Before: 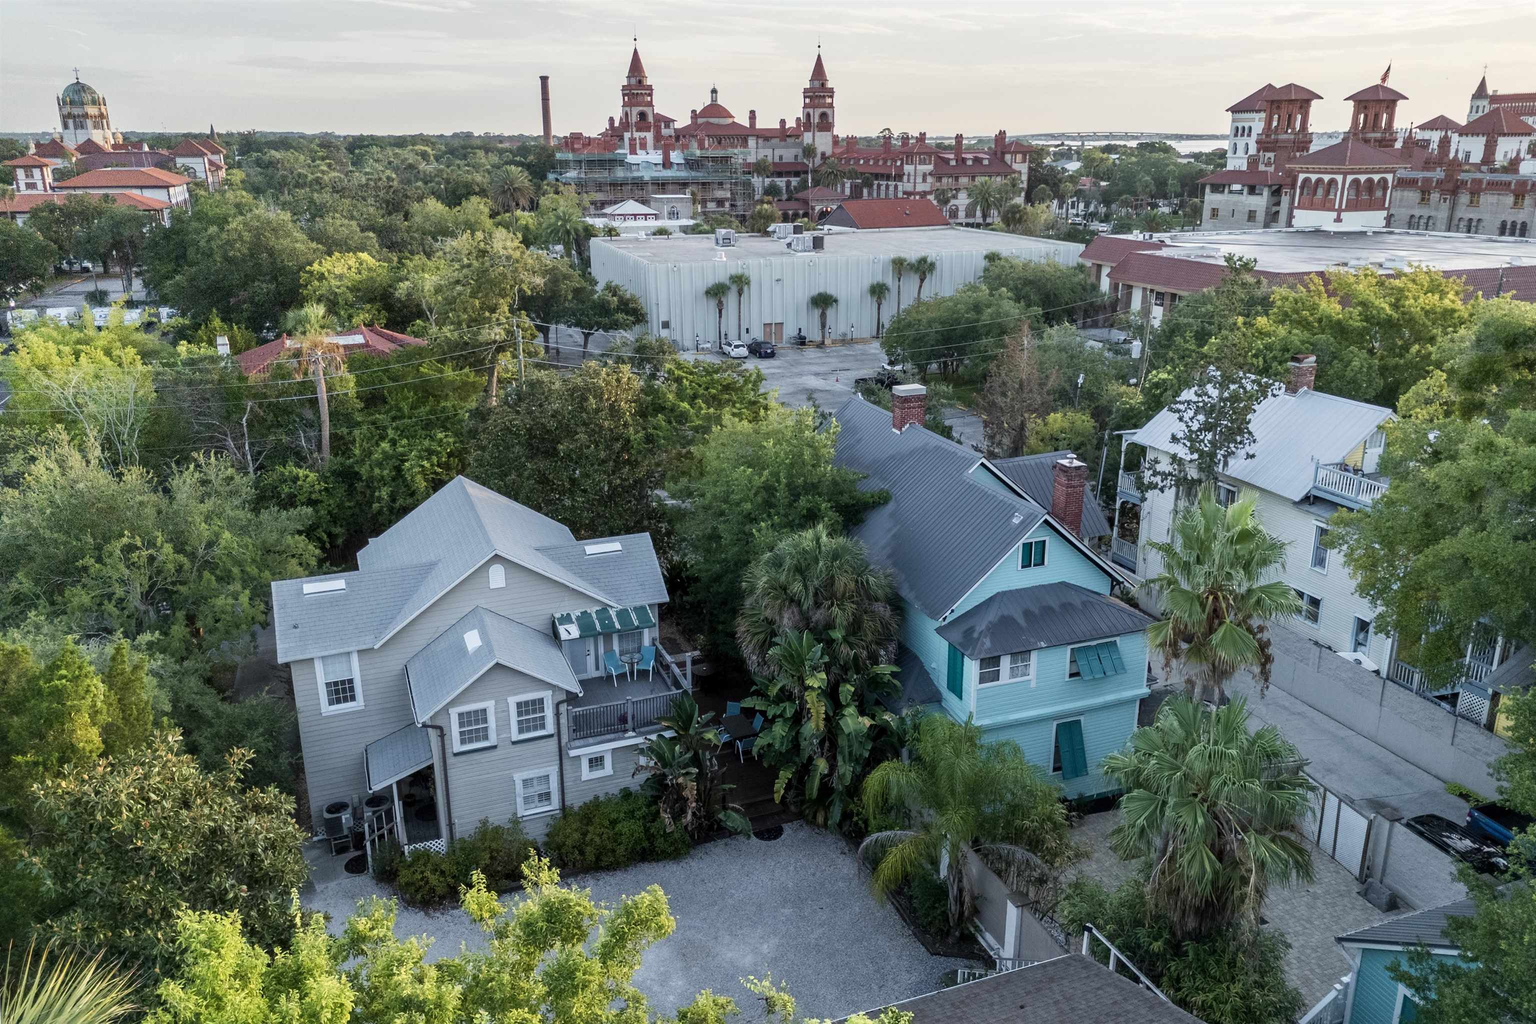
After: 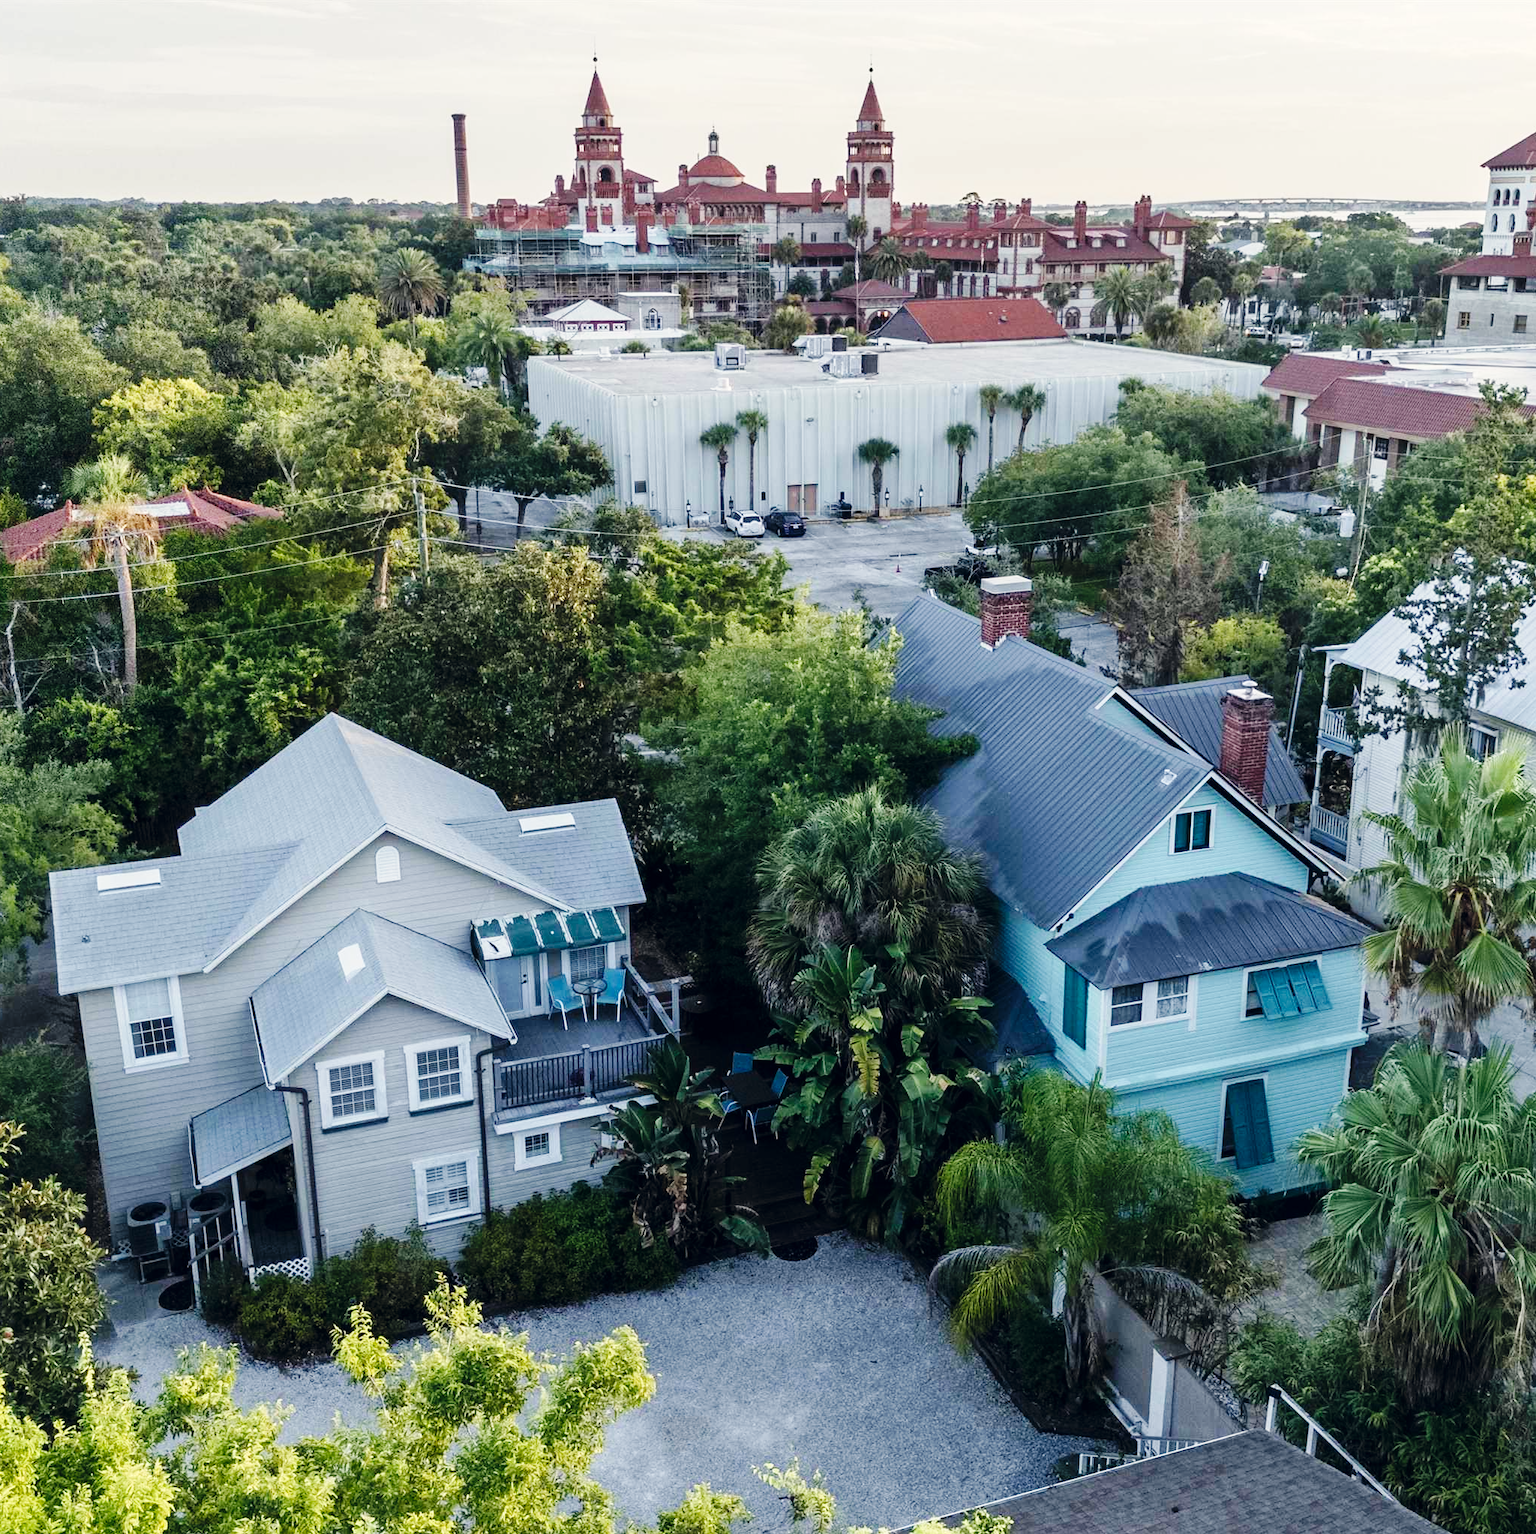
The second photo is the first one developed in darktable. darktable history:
crop and rotate: left 15.546%, right 17.787%
color correction: highlights a* 0.207, highlights b* 2.7, shadows a* -0.874, shadows b* -4.78
base curve: curves: ch0 [(0, 0) (0.036, 0.025) (0.121, 0.166) (0.206, 0.329) (0.605, 0.79) (1, 1)], preserve colors none
